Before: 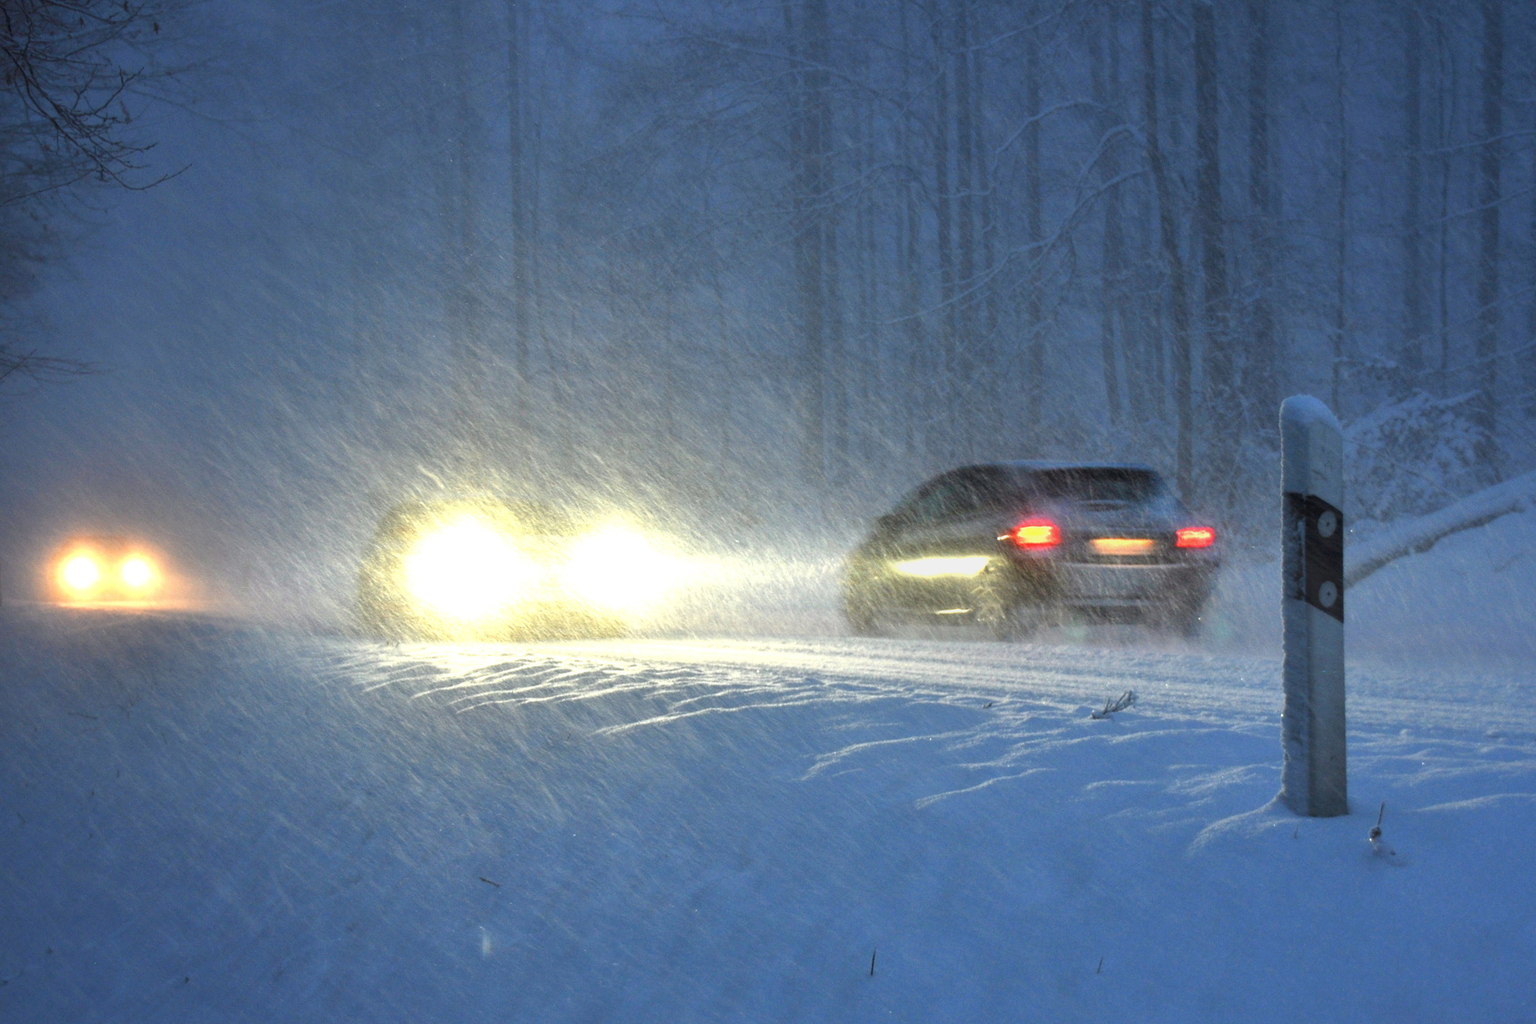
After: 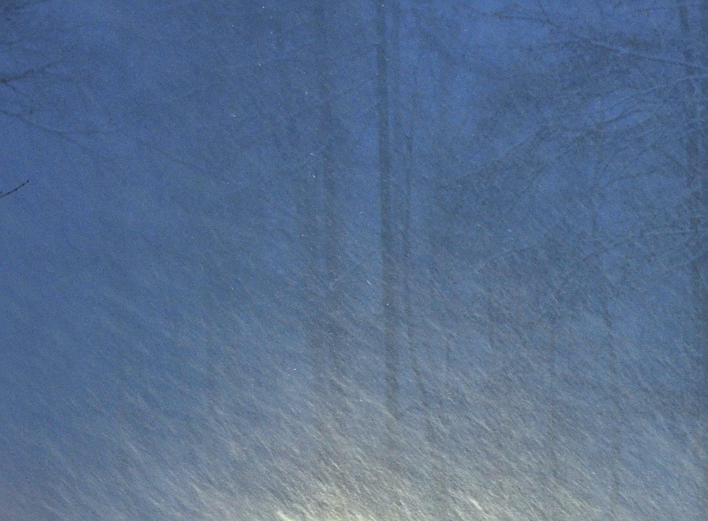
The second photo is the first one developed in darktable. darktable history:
crop and rotate: left 10.817%, top 0.062%, right 47.194%, bottom 53.626%
shadows and highlights: shadows 60, soften with gaussian
sharpen: on, module defaults
white balance: red 0.974, blue 1.044
